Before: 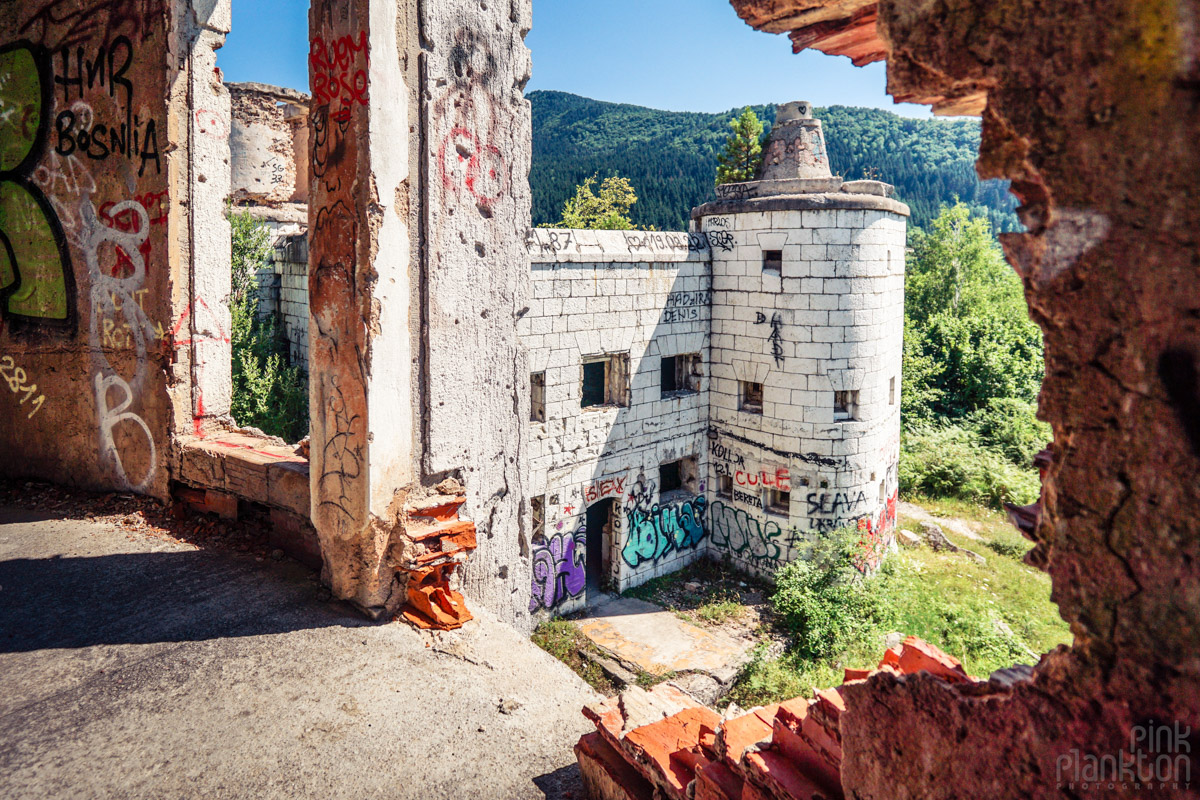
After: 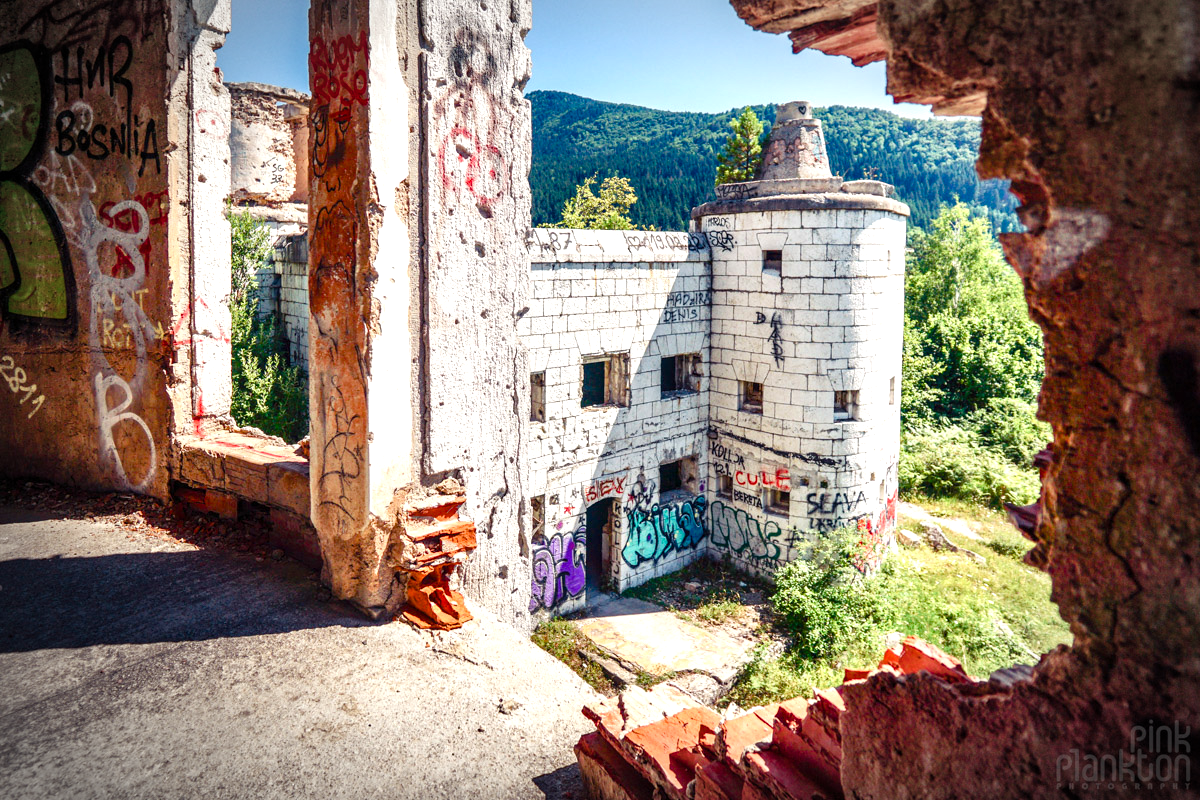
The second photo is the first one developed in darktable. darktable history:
vignetting: fall-off start 79.43%, saturation -0.649, width/height ratio 1.327, unbound false
color balance rgb: perceptual saturation grading › global saturation 25%, perceptual saturation grading › highlights -50%, perceptual saturation grading › shadows 30%, perceptual brilliance grading › global brilliance 12%, global vibrance 20%
